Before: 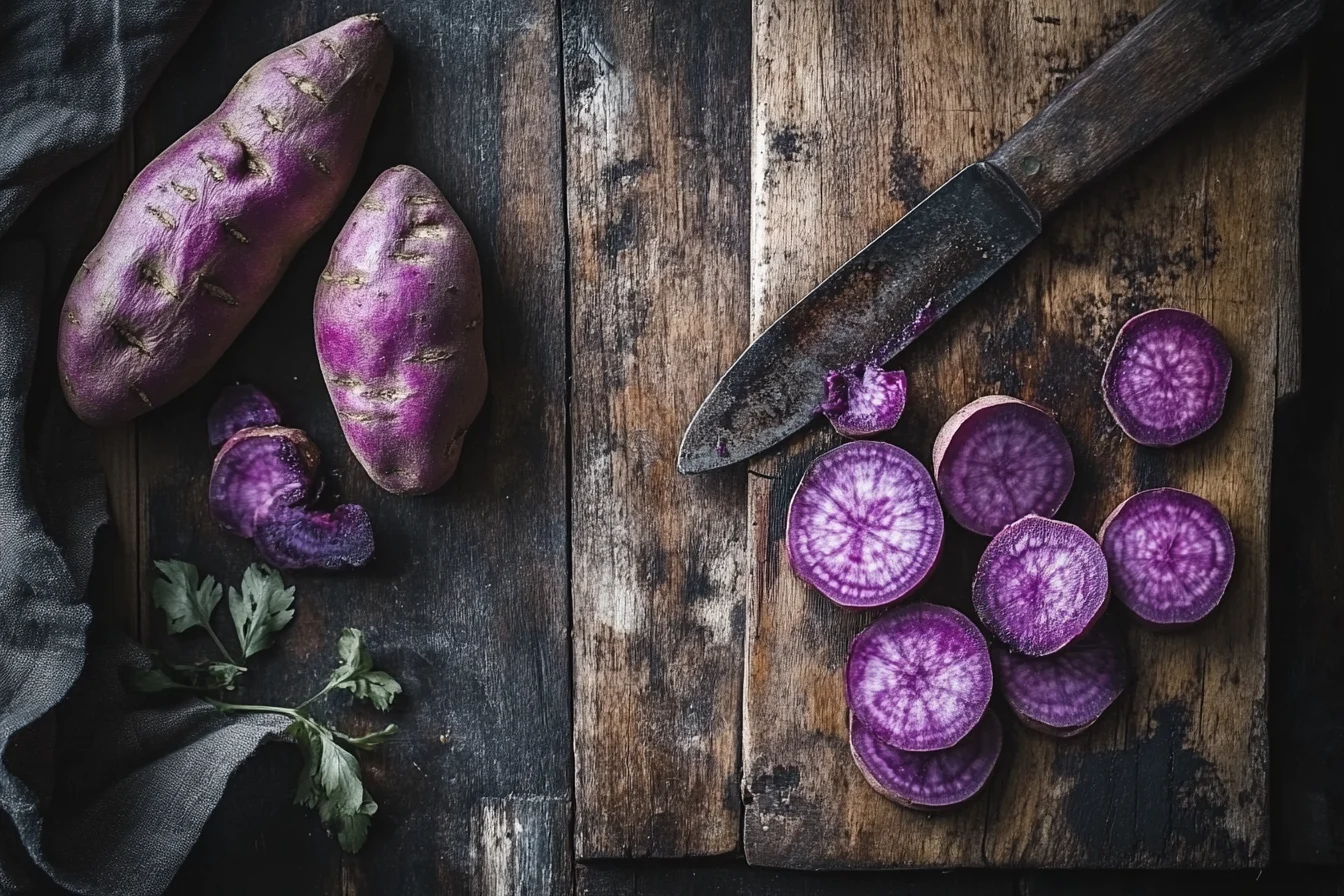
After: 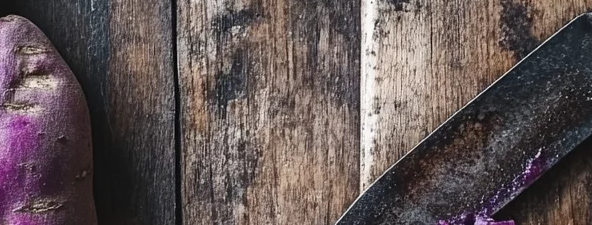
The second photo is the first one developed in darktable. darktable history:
crop: left 29.078%, top 16.821%, right 26.818%, bottom 58.014%
